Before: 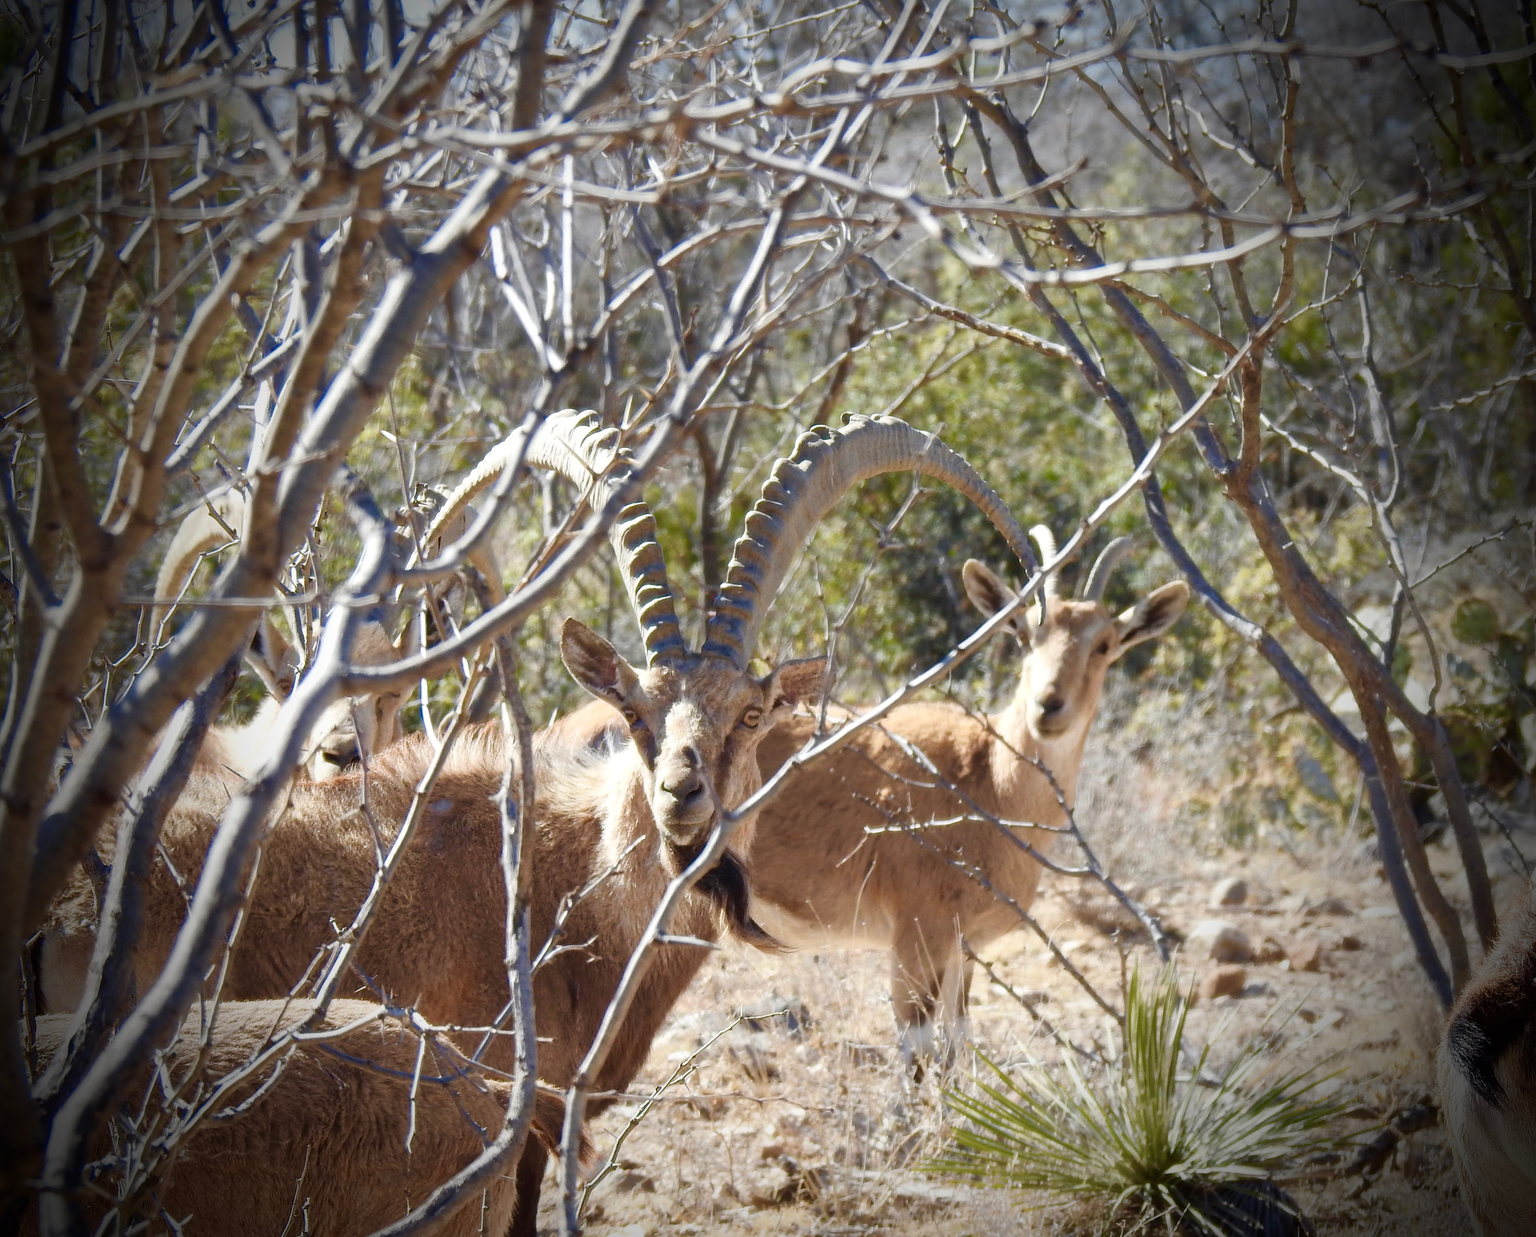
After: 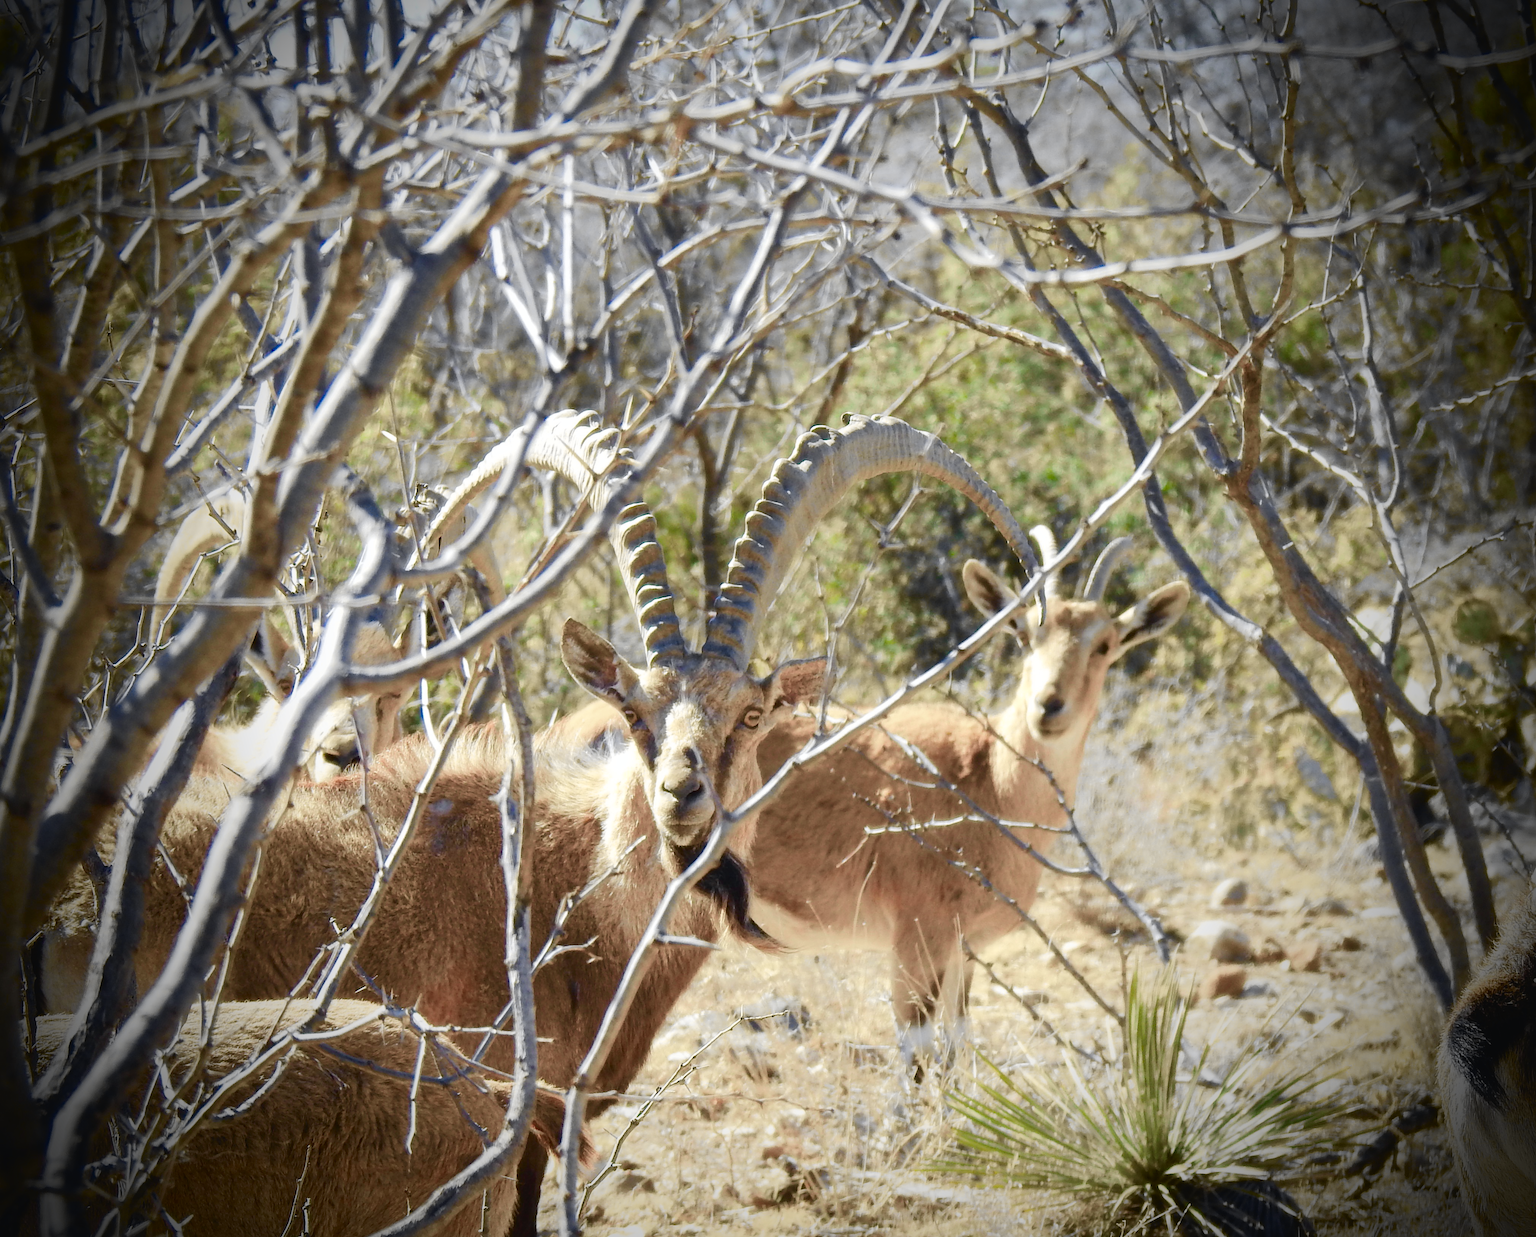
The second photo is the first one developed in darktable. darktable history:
tone curve: curves: ch0 [(0, 0.023) (0.037, 0.04) (0.131, 0.128) (0.304, 0.331) (0.504, 0.584) (0.616, 0.687) (0.704, 0.764) (0.808, 0.823) (1, 1)]; ch1 [(0, 0) (0.301, 0.3) (0.477, 0.472) (0.493, 0.497) (0.508, 0.501) (0.544, 0.541) (0.563, 0.565) (0.626, 0.66) (0.721, 0.776) (1, 1)]; ch2 [(0, 0) (0.249, 0.216) (0.349, 0.343) (0.424, 0.442) (0.476, 0.483) (0.502, 0.5) (0.517, 0.519) (0.532, 0.553) (0.569, 0.587) (0.634, 0.628) (0.706, 0.729) (0.828, 0.742) (1, 0.9)], color space Lab, independent channels, preserve colors none
